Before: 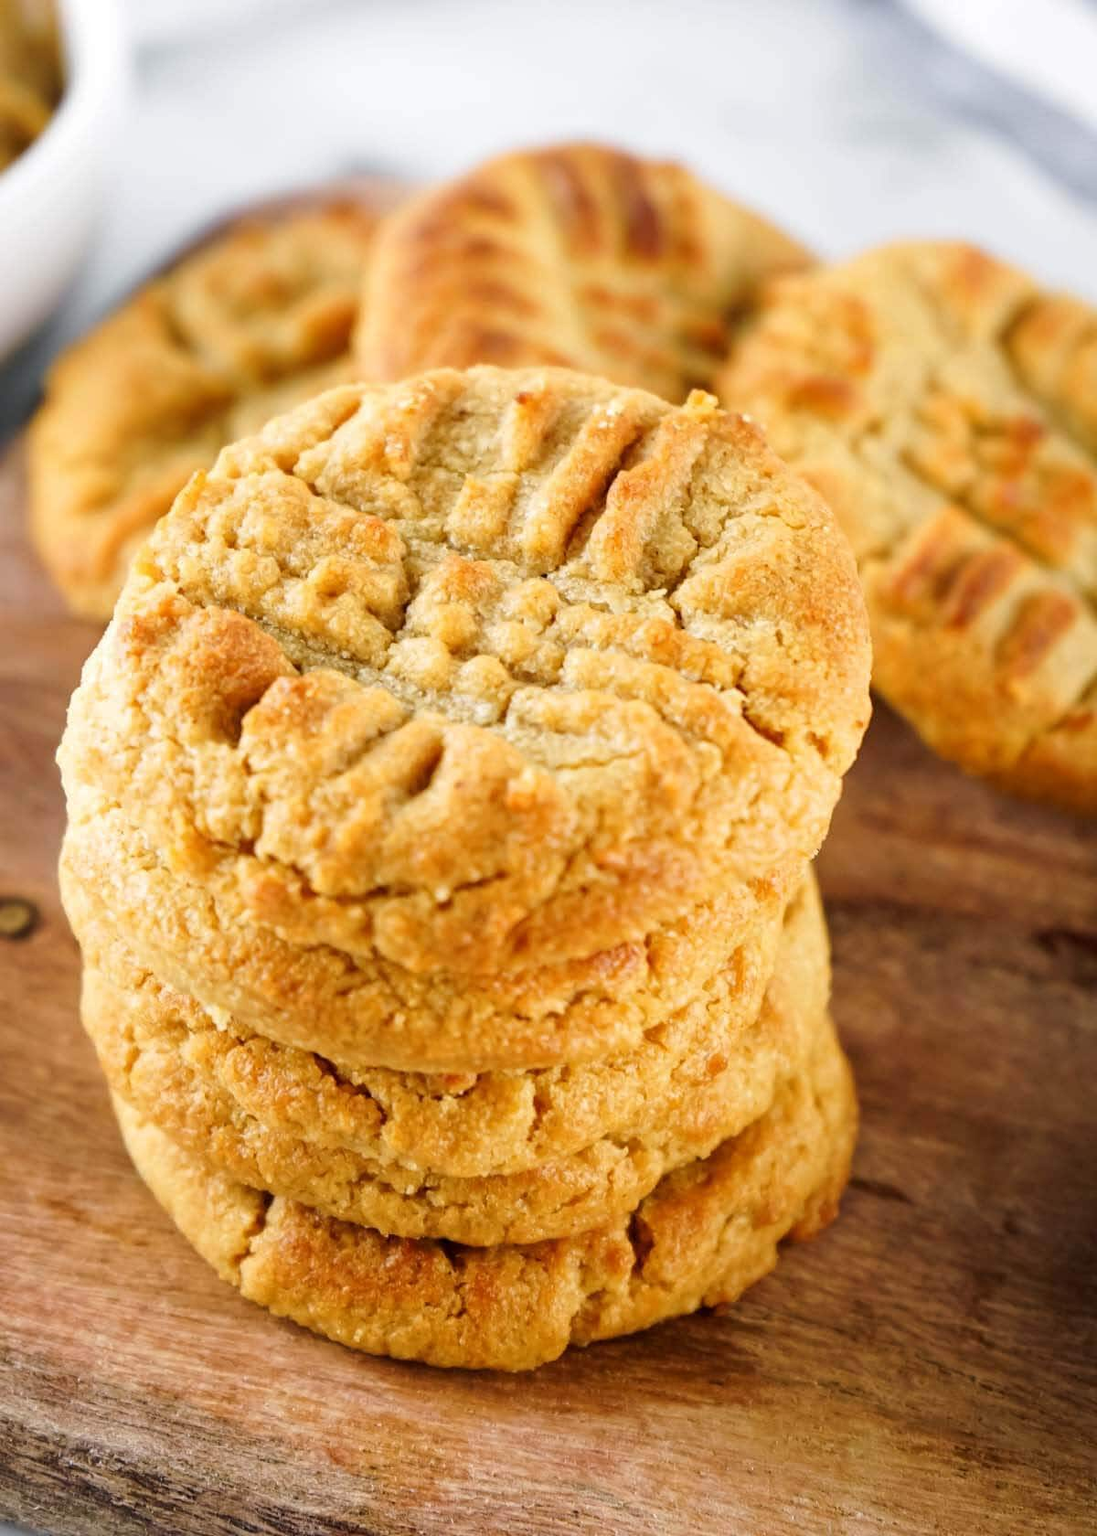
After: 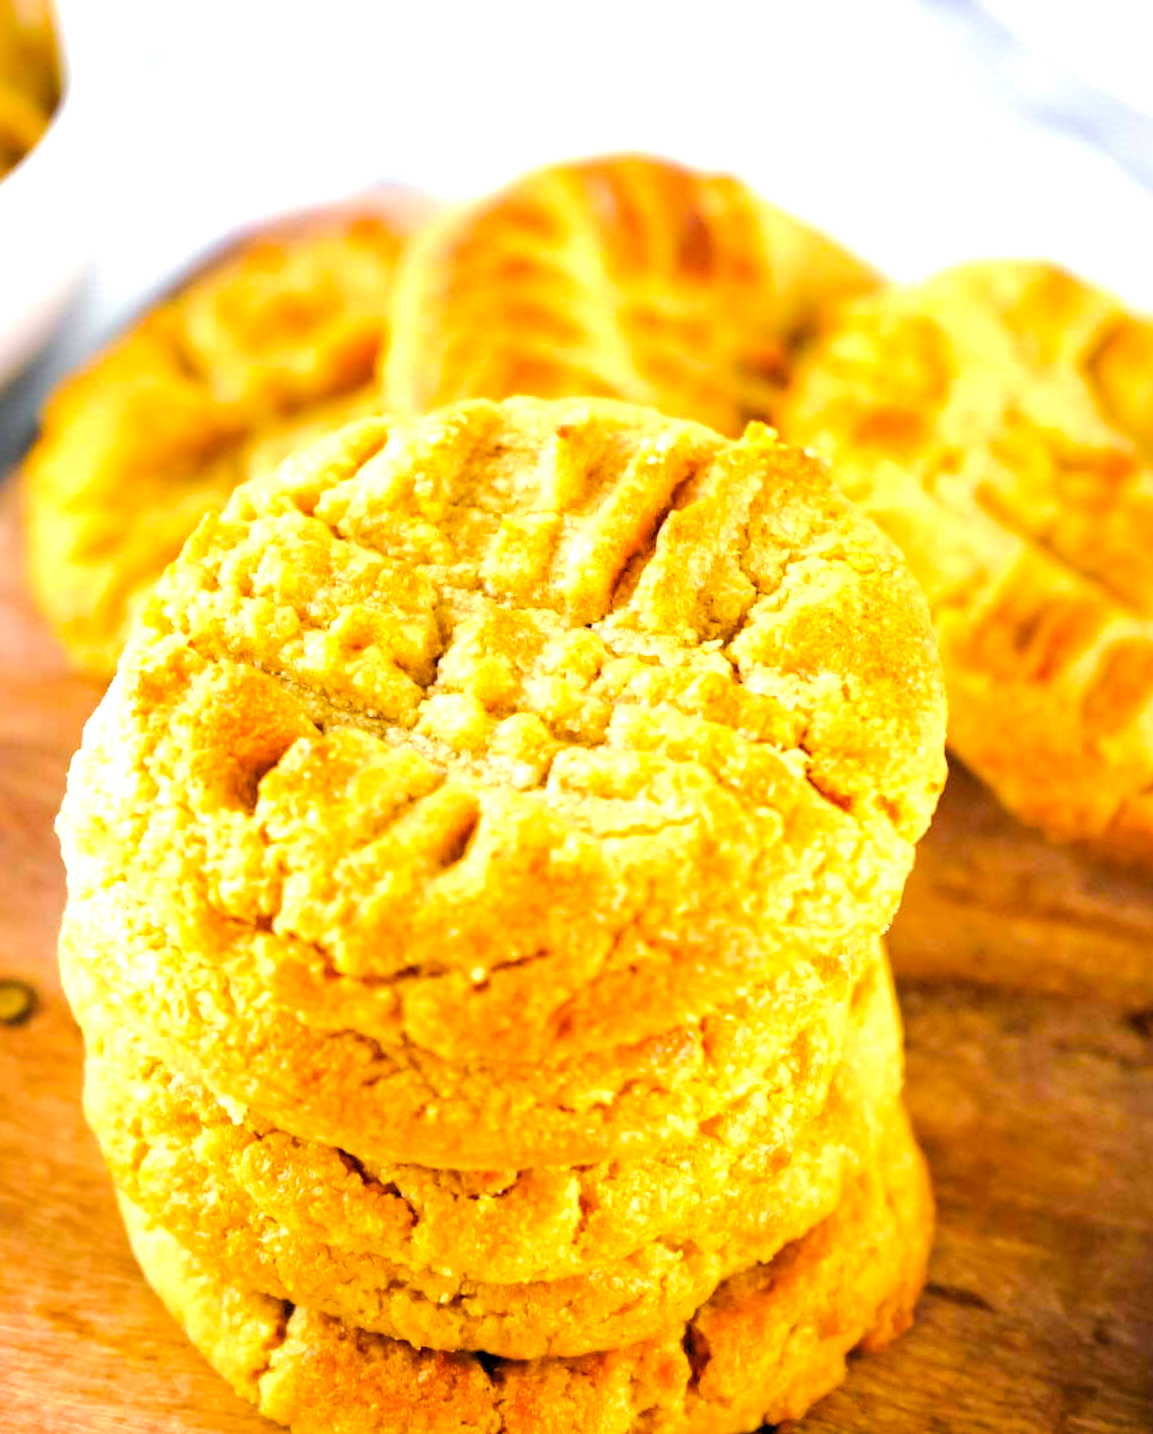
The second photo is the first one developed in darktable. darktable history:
crop and rotate: angle 0.2°, left 0.275%, right 3.127%, bottom 14.18%
color balance rgb: perceptual saturation grading › global saturation 25%, perceptual brilliance grading › mid-tones 10%, perceptual brilliance grading › shadows 15%, global vibrance 20%
levels: levels [0.073, 0.497, 0.972]
exposure: black level correction 0, exposure 0.7 EV, compensate exposure bias true, compensate highlight preservation false
